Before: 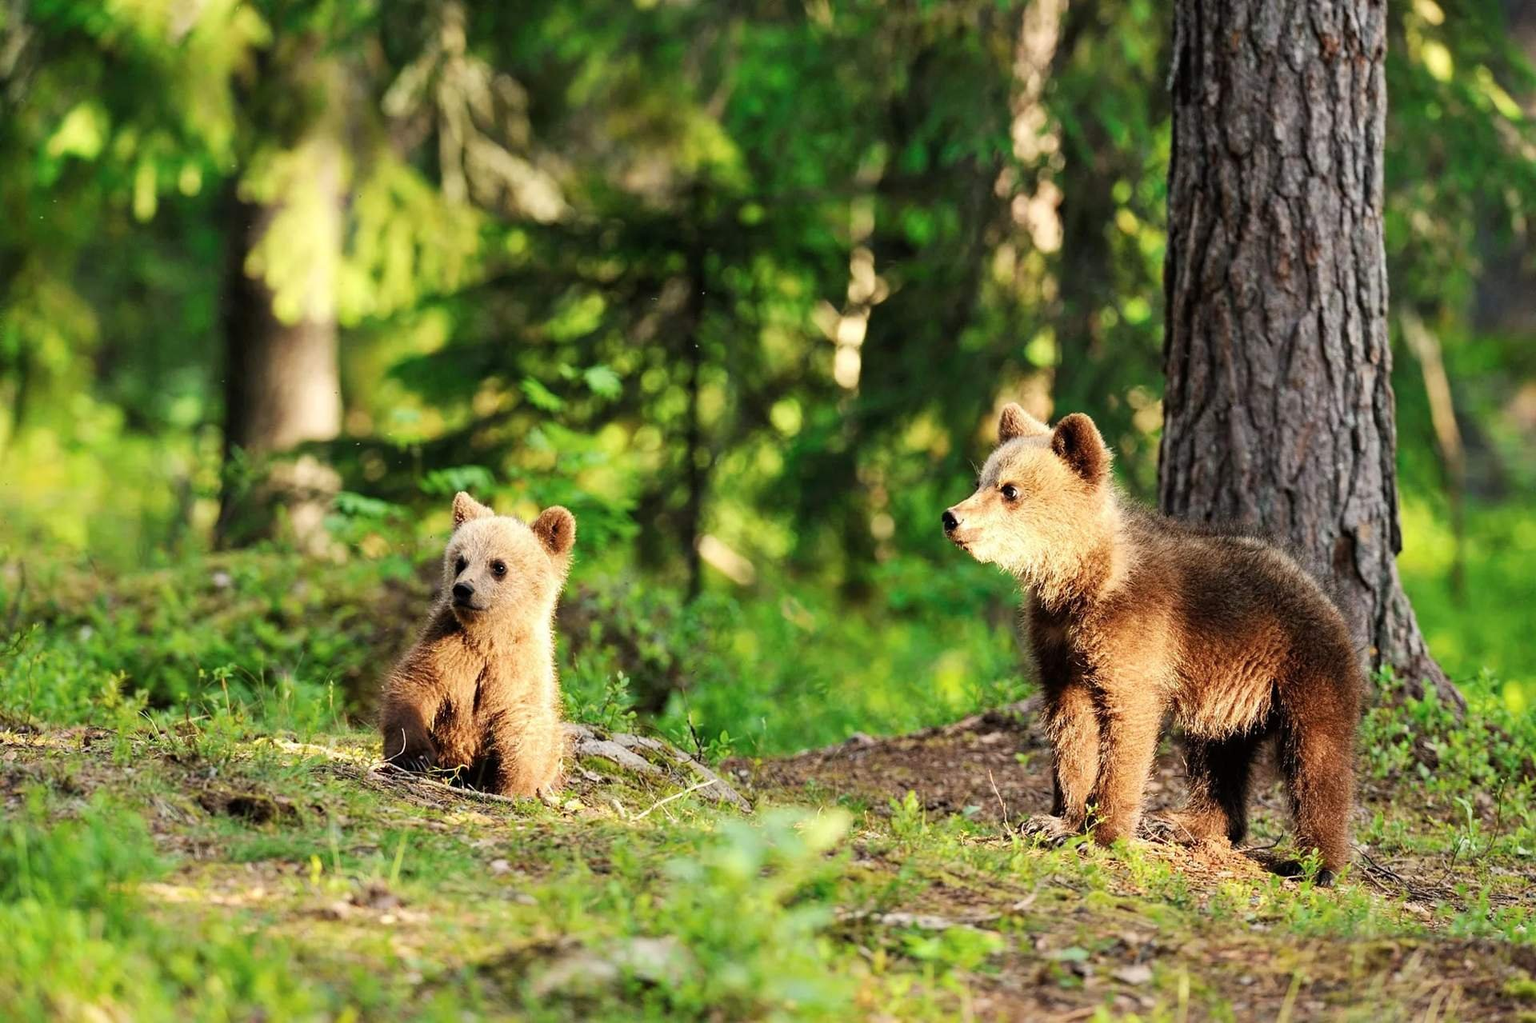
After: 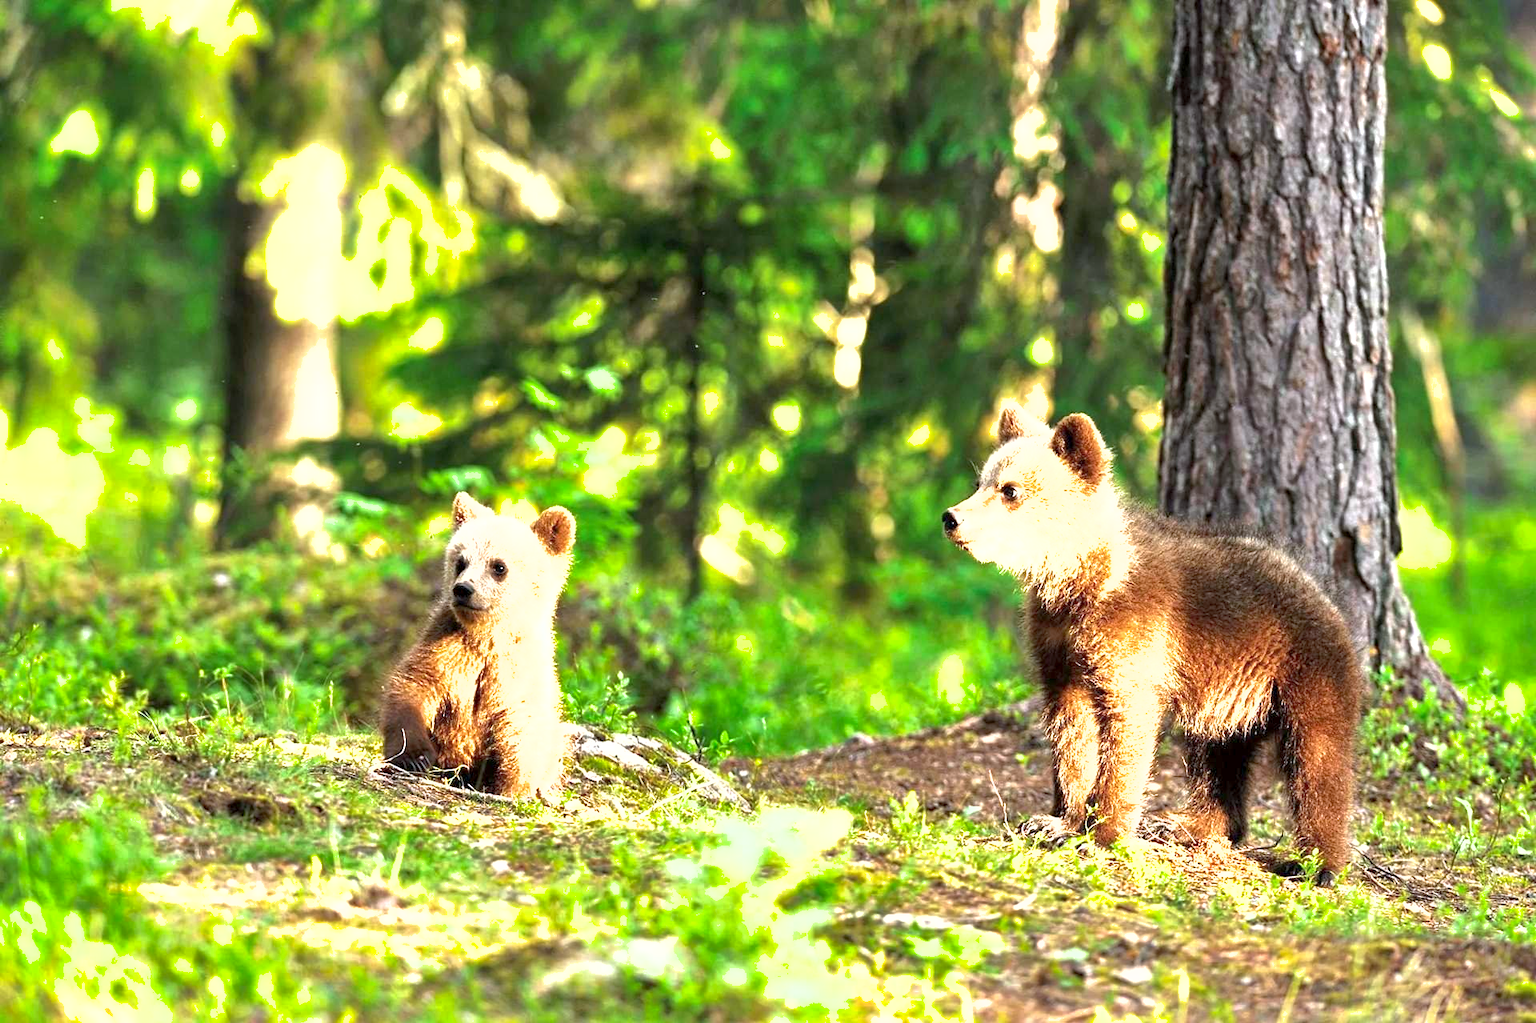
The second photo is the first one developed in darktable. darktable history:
shadows and highlights: on, module defaults
white balance: red 0.98, blue 1.034
tone equalizer: on, module defaults
exposure: black level correction 0.001, exposure 1.129 EV, compensate exposure bias true, compensate highlight preservation false
